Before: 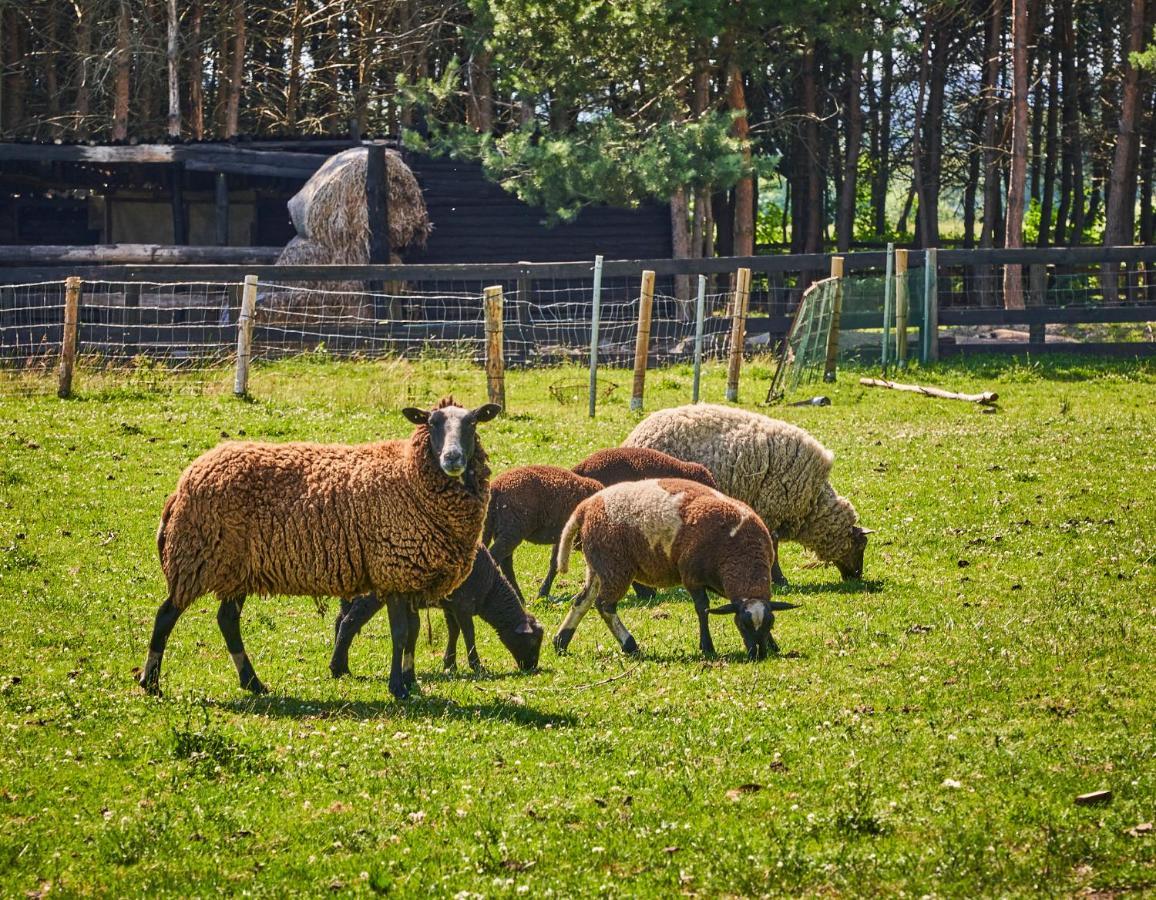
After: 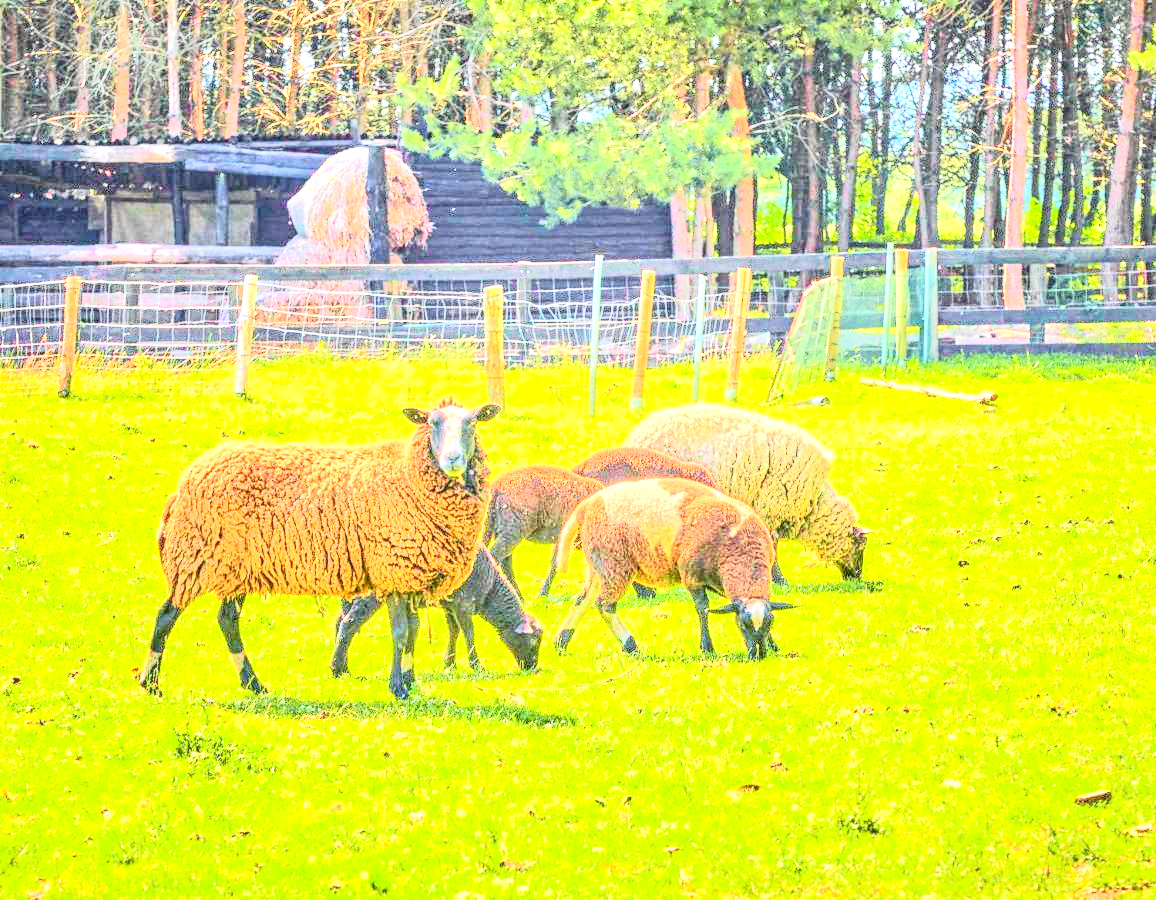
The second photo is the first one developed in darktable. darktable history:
exposure: black level correction 0, exposure 1.99 EV, compensate highlight preservation false
tone equalizer: -7 EV 0.155 EV, -6 EV 0.594 EV, -5 EV 1.19 EV, -4 EV 1.31 EV, -3 EV 1.16 EV, -2 EV 0.6 EV, -1 EV 0.145 EV, edges refinement/feathering 500, mask exposure compensation -1.57 EV, preserve details no
local contrast: highlights 0%, shadows 3%, detail 133%
tone curve: curves: ch0 [(0, 0) (0.046, 0.031) (0.163, 0.114) (0.391, 0.432) (0.488, 0.561) (0.695, 0.839) (0.785, 0.904) (1, 0.965)]; ch1 [(0, 0) (0.248, 0.252) (0.427, 0.412) (0.482, 0.462) (0.499, 0.499) (0.518, 0.518) (0.535, 0.577) (0.585, 0.623) (0.679, 0.743) (0.788, 0.809) (1, 1)]; ch2 [(0, 0) (0.313, 0.262) (0.427, 0.417) (0.473, 0.47) (0.503, 0.503) (0.523, 0.515) (0.557, 0.596) (0.598, 0.646) (0.708, 0.771) (1, 1)], color space Lab, independent channels, preserve colors none
